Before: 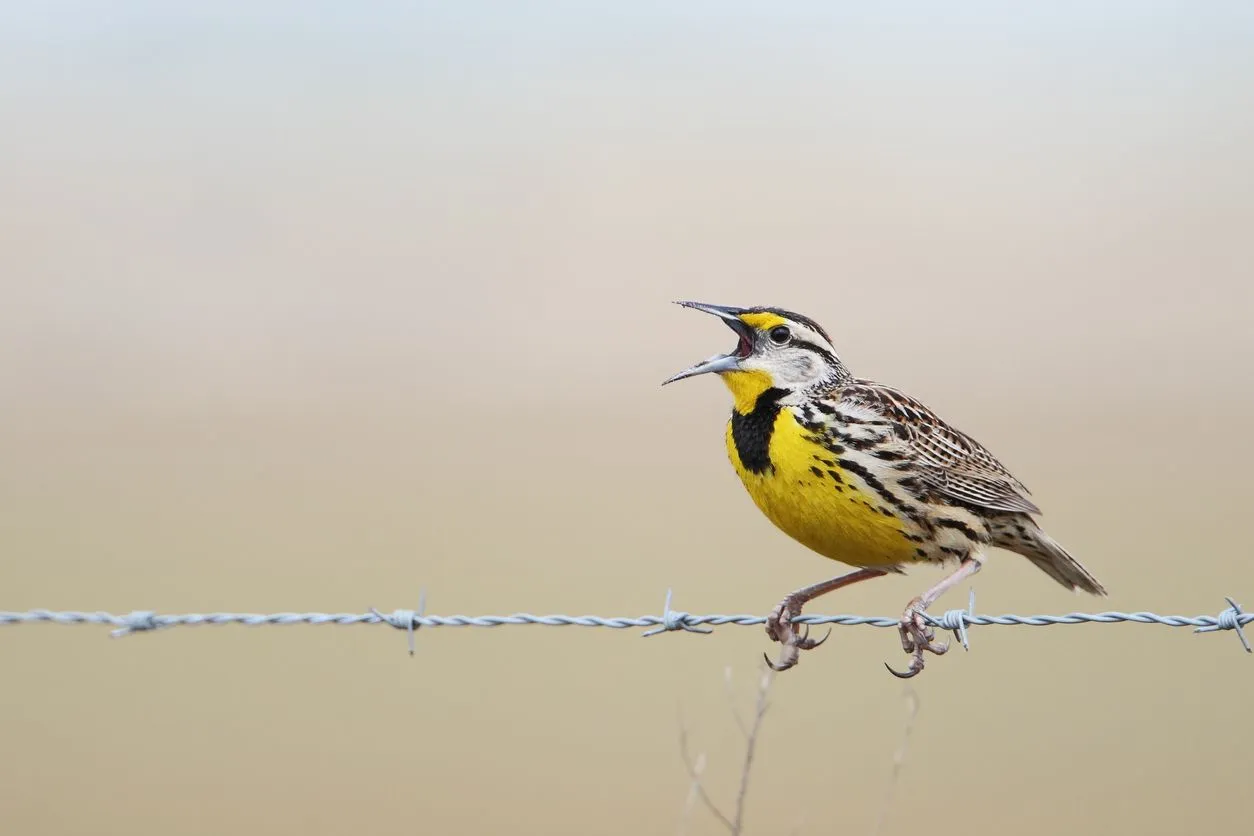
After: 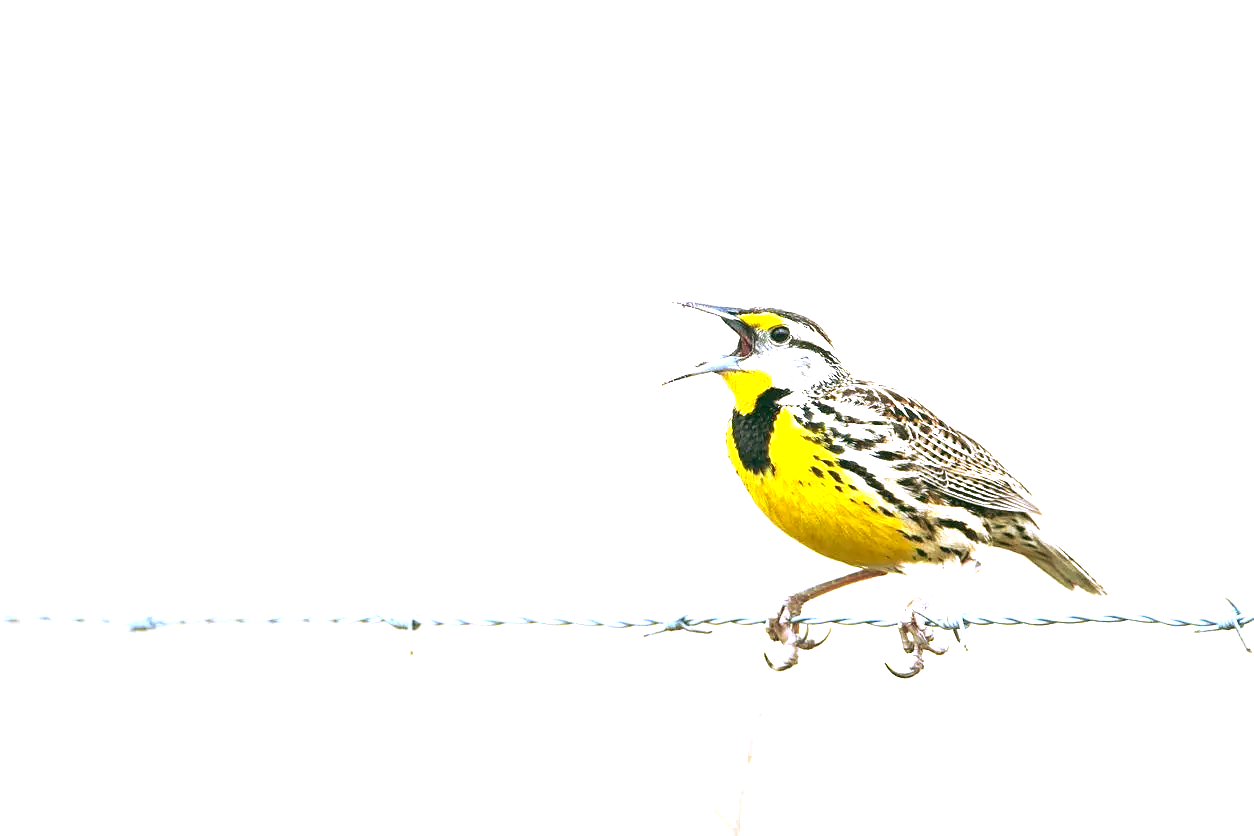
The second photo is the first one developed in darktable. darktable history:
exposure: black level correction 0, exposure 2 EV, compensate highlight preservation false
sharpen: amount 0.2
rgb curve: curves: ch0 [(0.123, 0.061) (0.995, 0.887)]; ch1 [(0.06, 0.116) (1, 0.906)]; ch2 [(0, 0) (0.824, 0.69) (1, 1)], mode RGB, independent channels, compensate middle gray true
color balance rgb: global vibrance 10%
